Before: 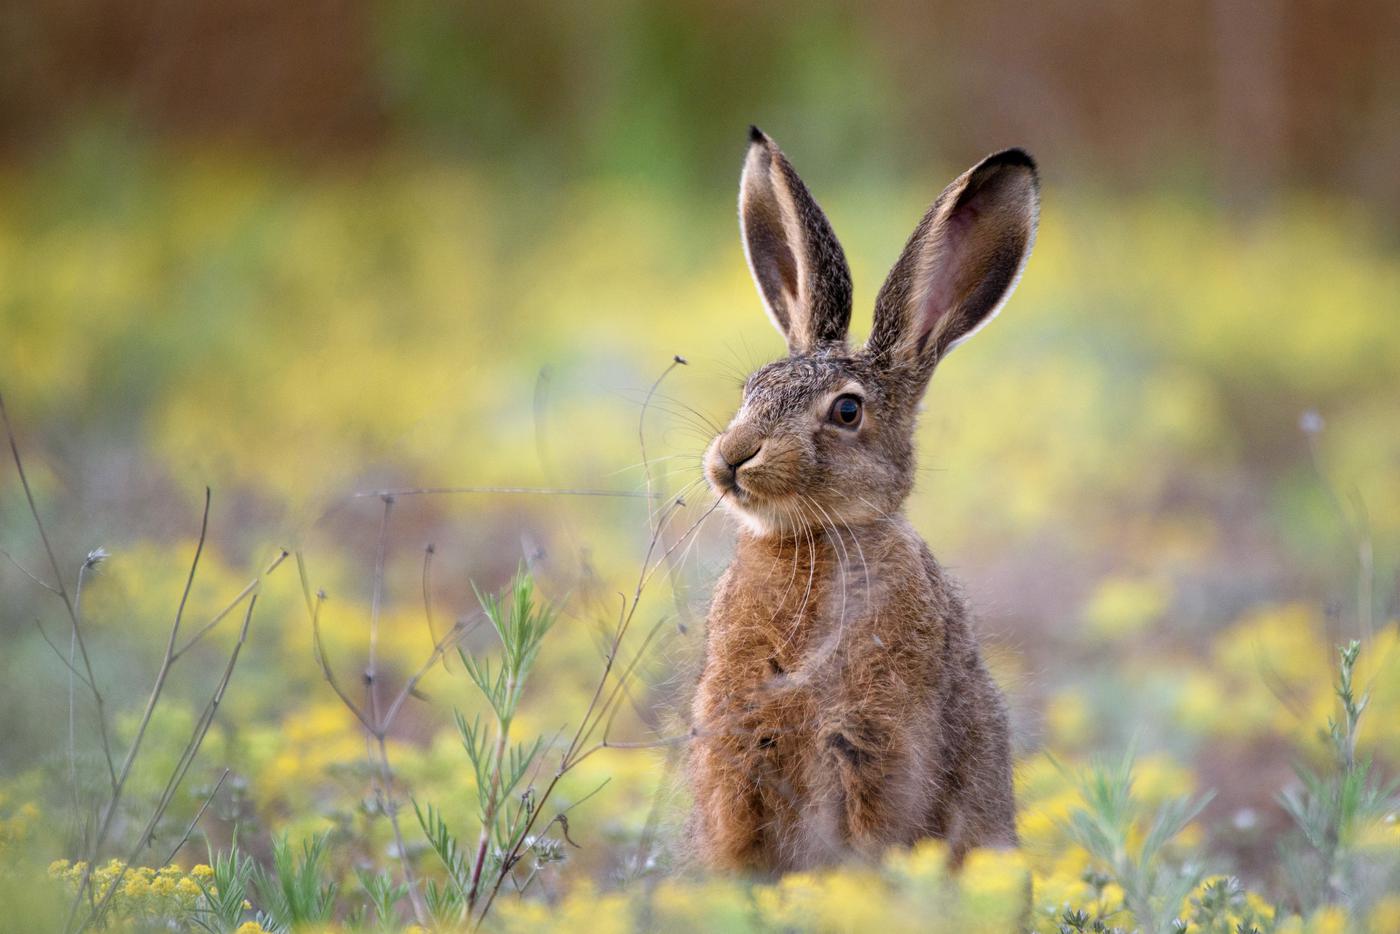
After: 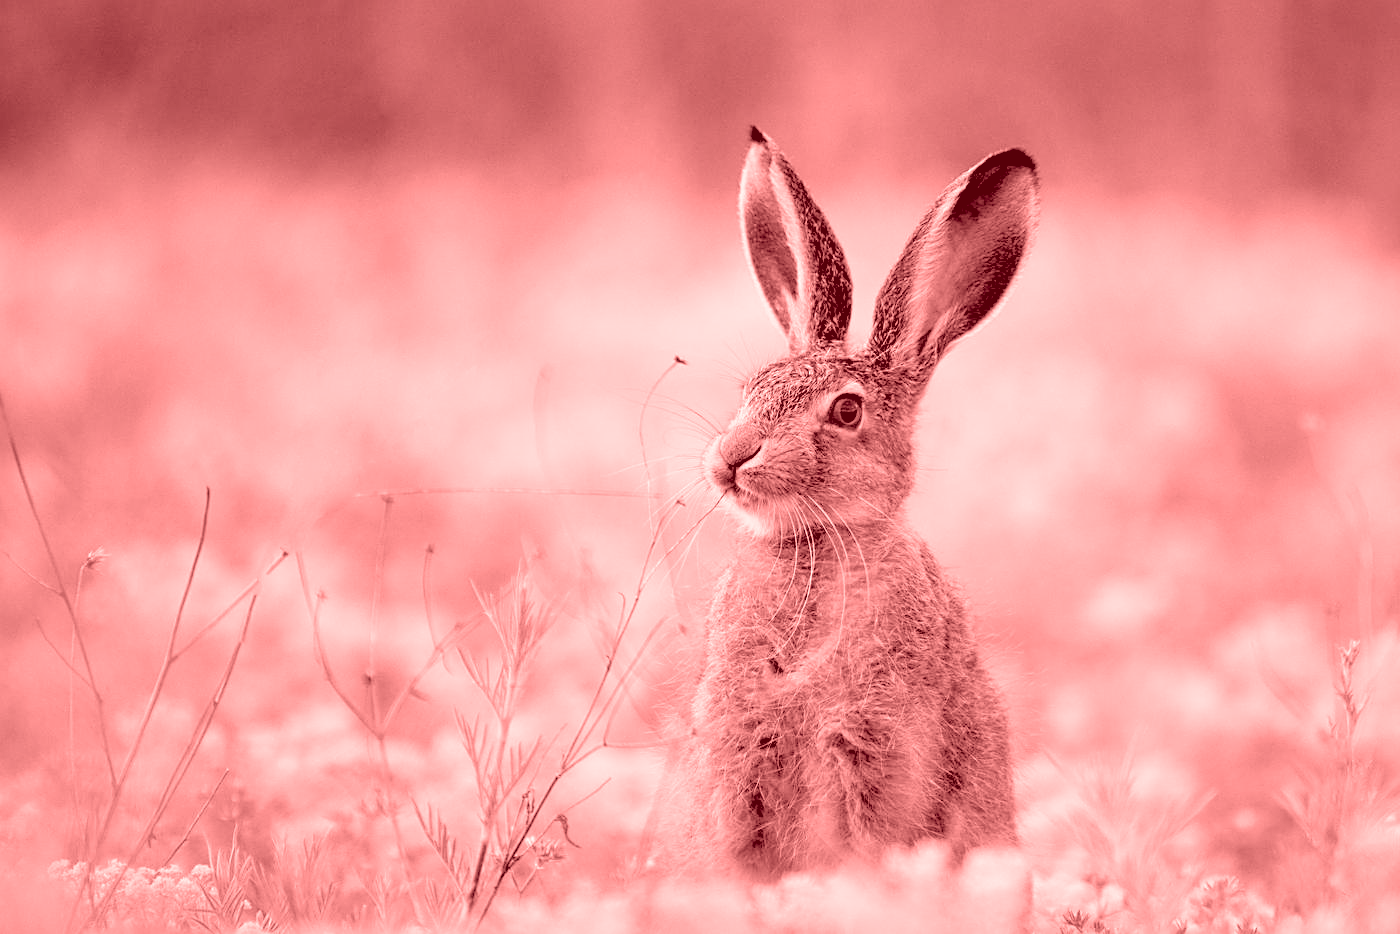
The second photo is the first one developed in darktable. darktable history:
colorize: saturation 60%, source mix 100%
sharpen: on, module defaults
rgb levels: preserve colors sum RGB, levels [[0.038, 0.433, 0.934], [0, 0.5, 1], [0, 0.5, 1]]
